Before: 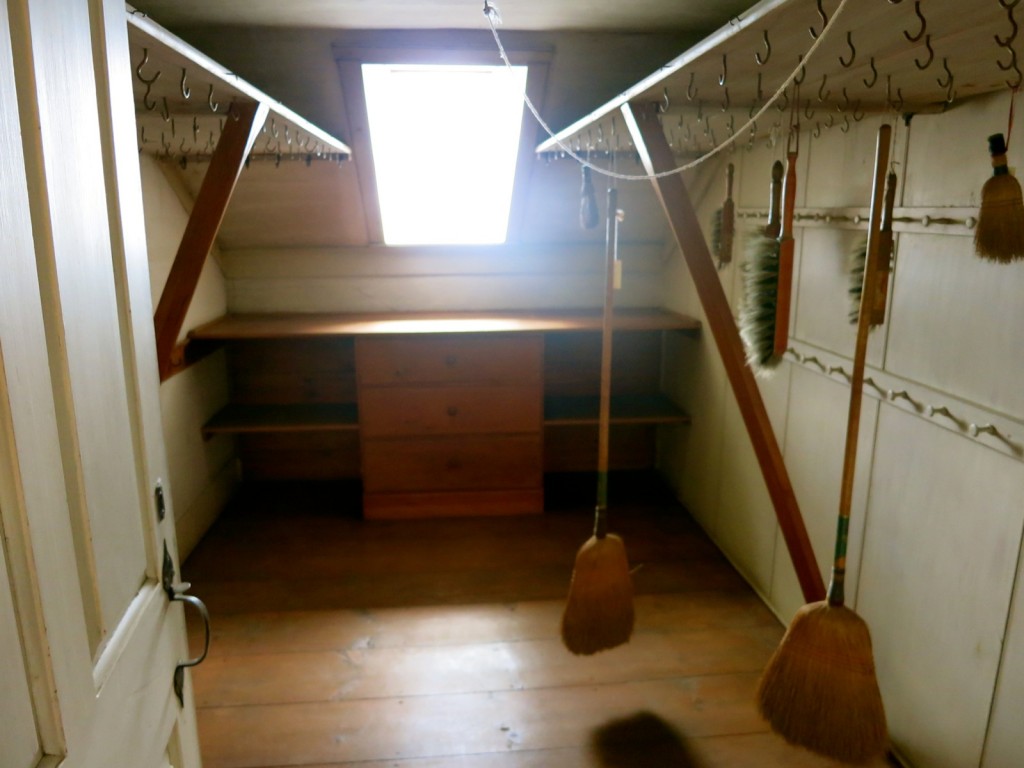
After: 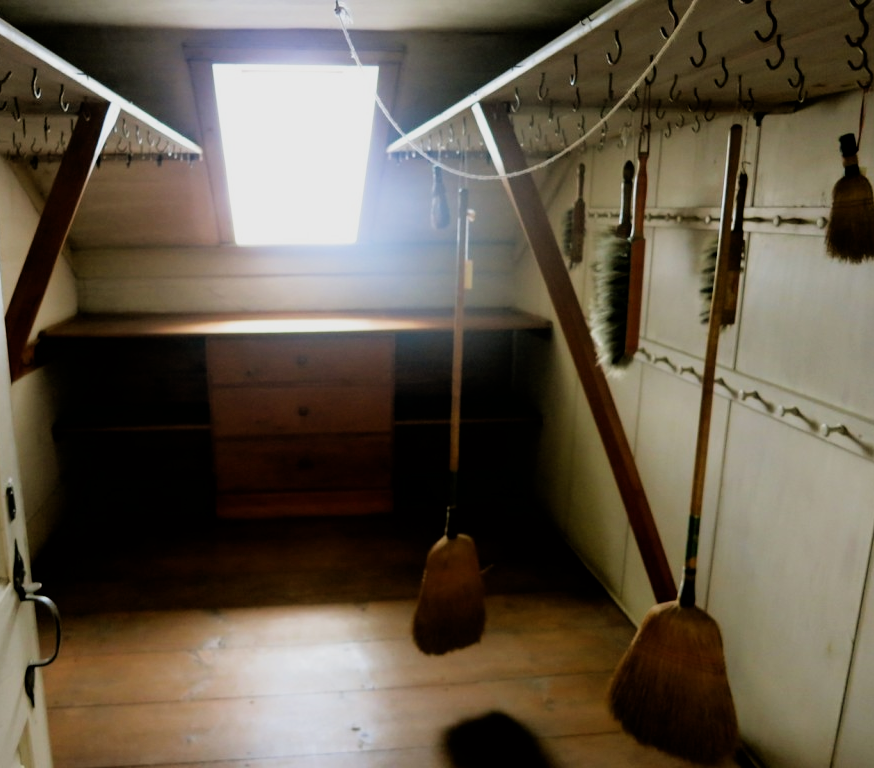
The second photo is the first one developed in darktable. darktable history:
crop and rotate: left 14.584%
filmic rgb: black relative exposure -5 EV, white relative exposure 3.5 EV, hardness 3.19, contrast 1.2, highlights saturation mix -30%
